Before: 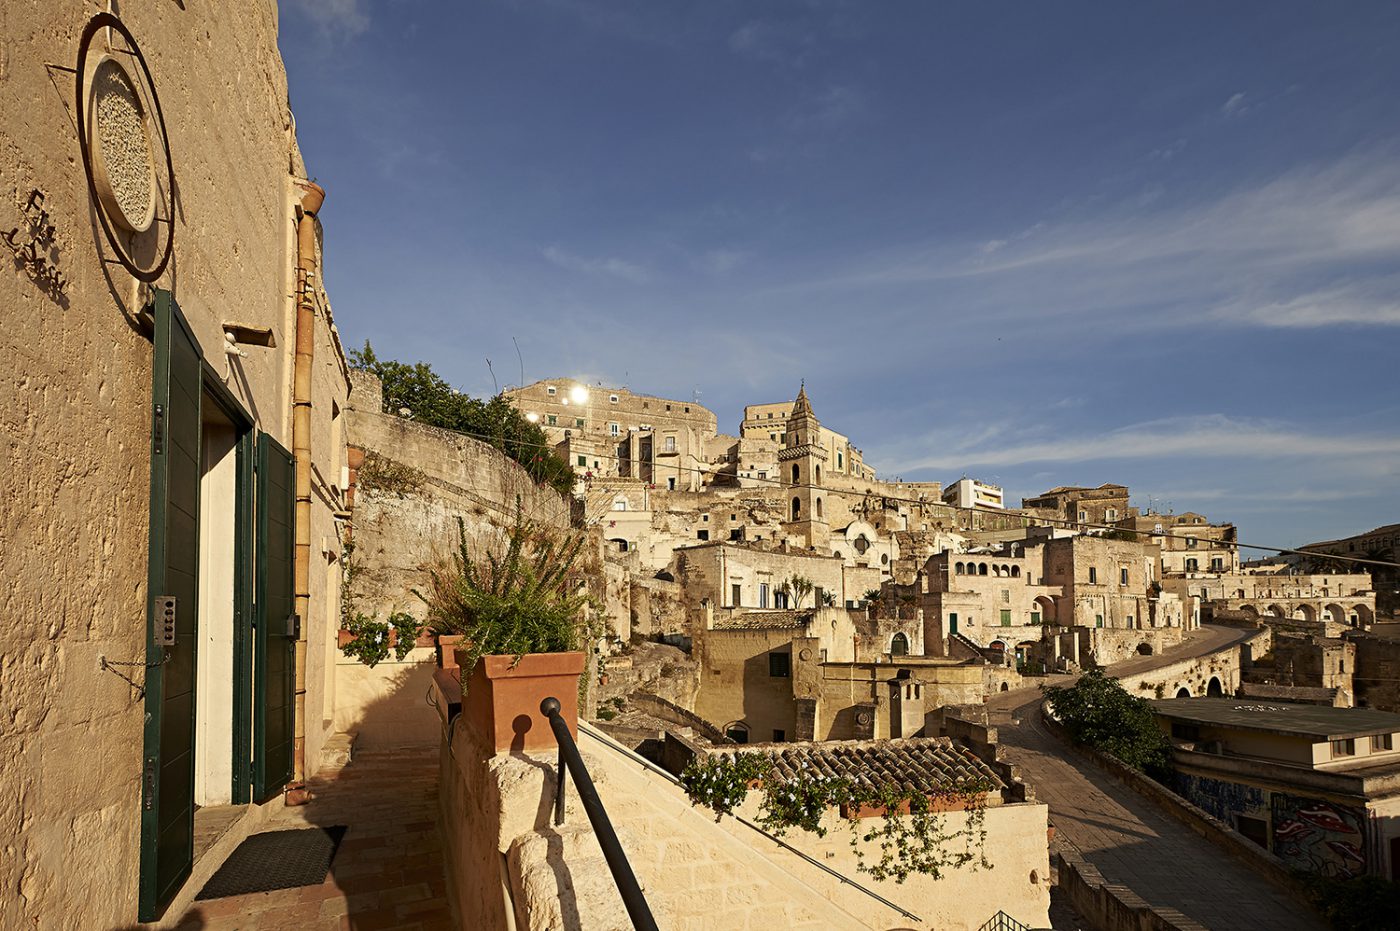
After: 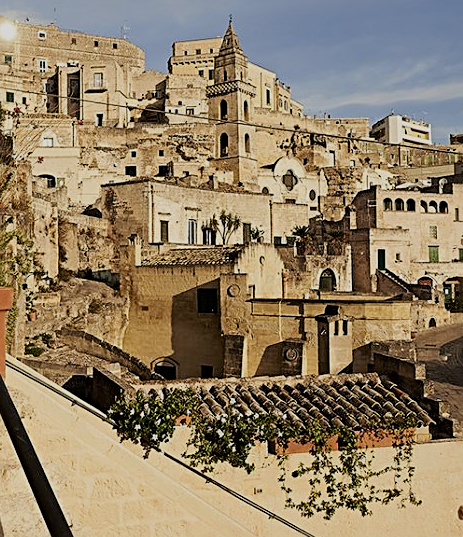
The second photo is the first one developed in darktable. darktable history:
filmic rgb: black relative exposure -7.65 EV, white relative exposure 4.56 EV, hardness 3.61, contrast 1.05
crop: left 40.878%, top 39.176%, right 25.993%, bottom 3.081%
sharpen: radius 1.967
